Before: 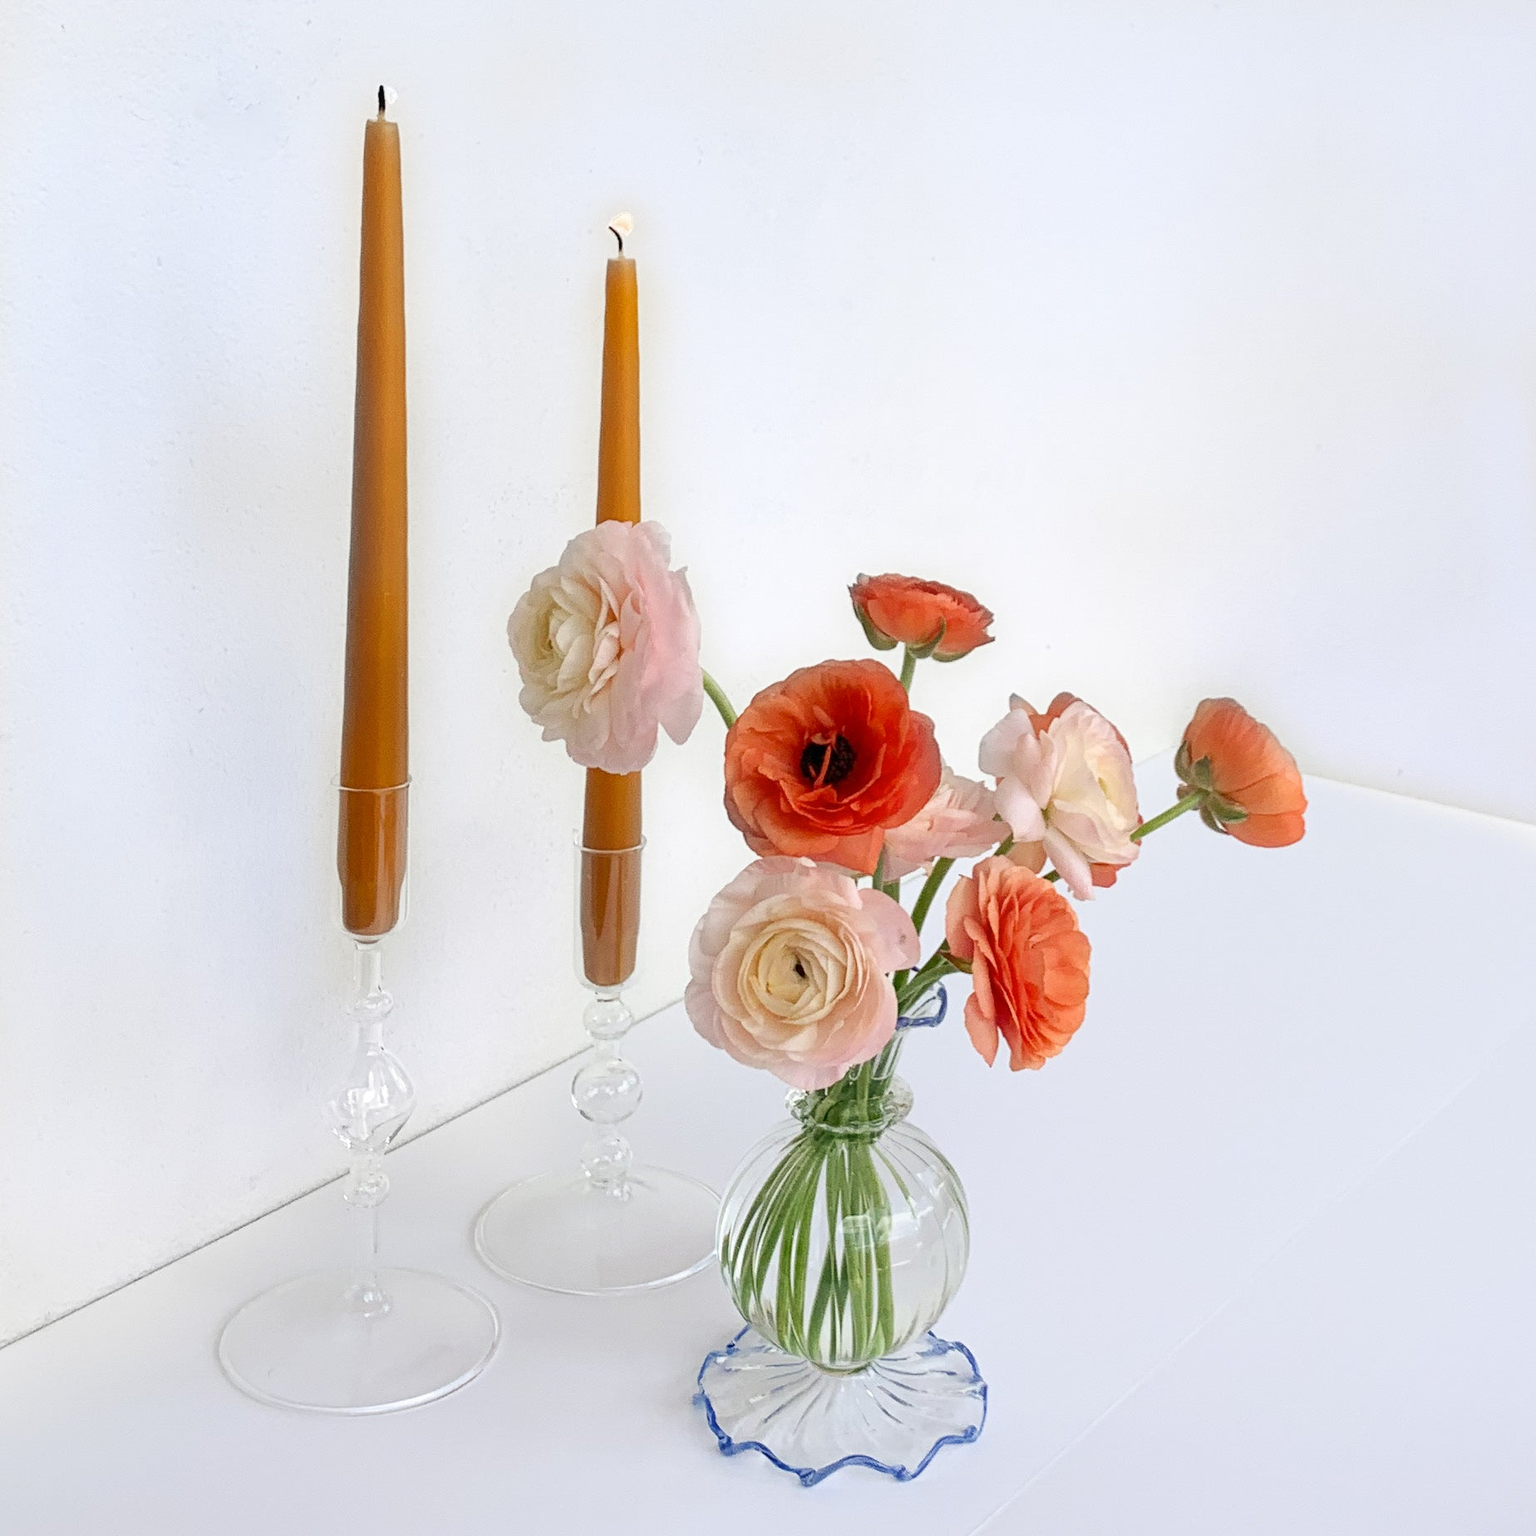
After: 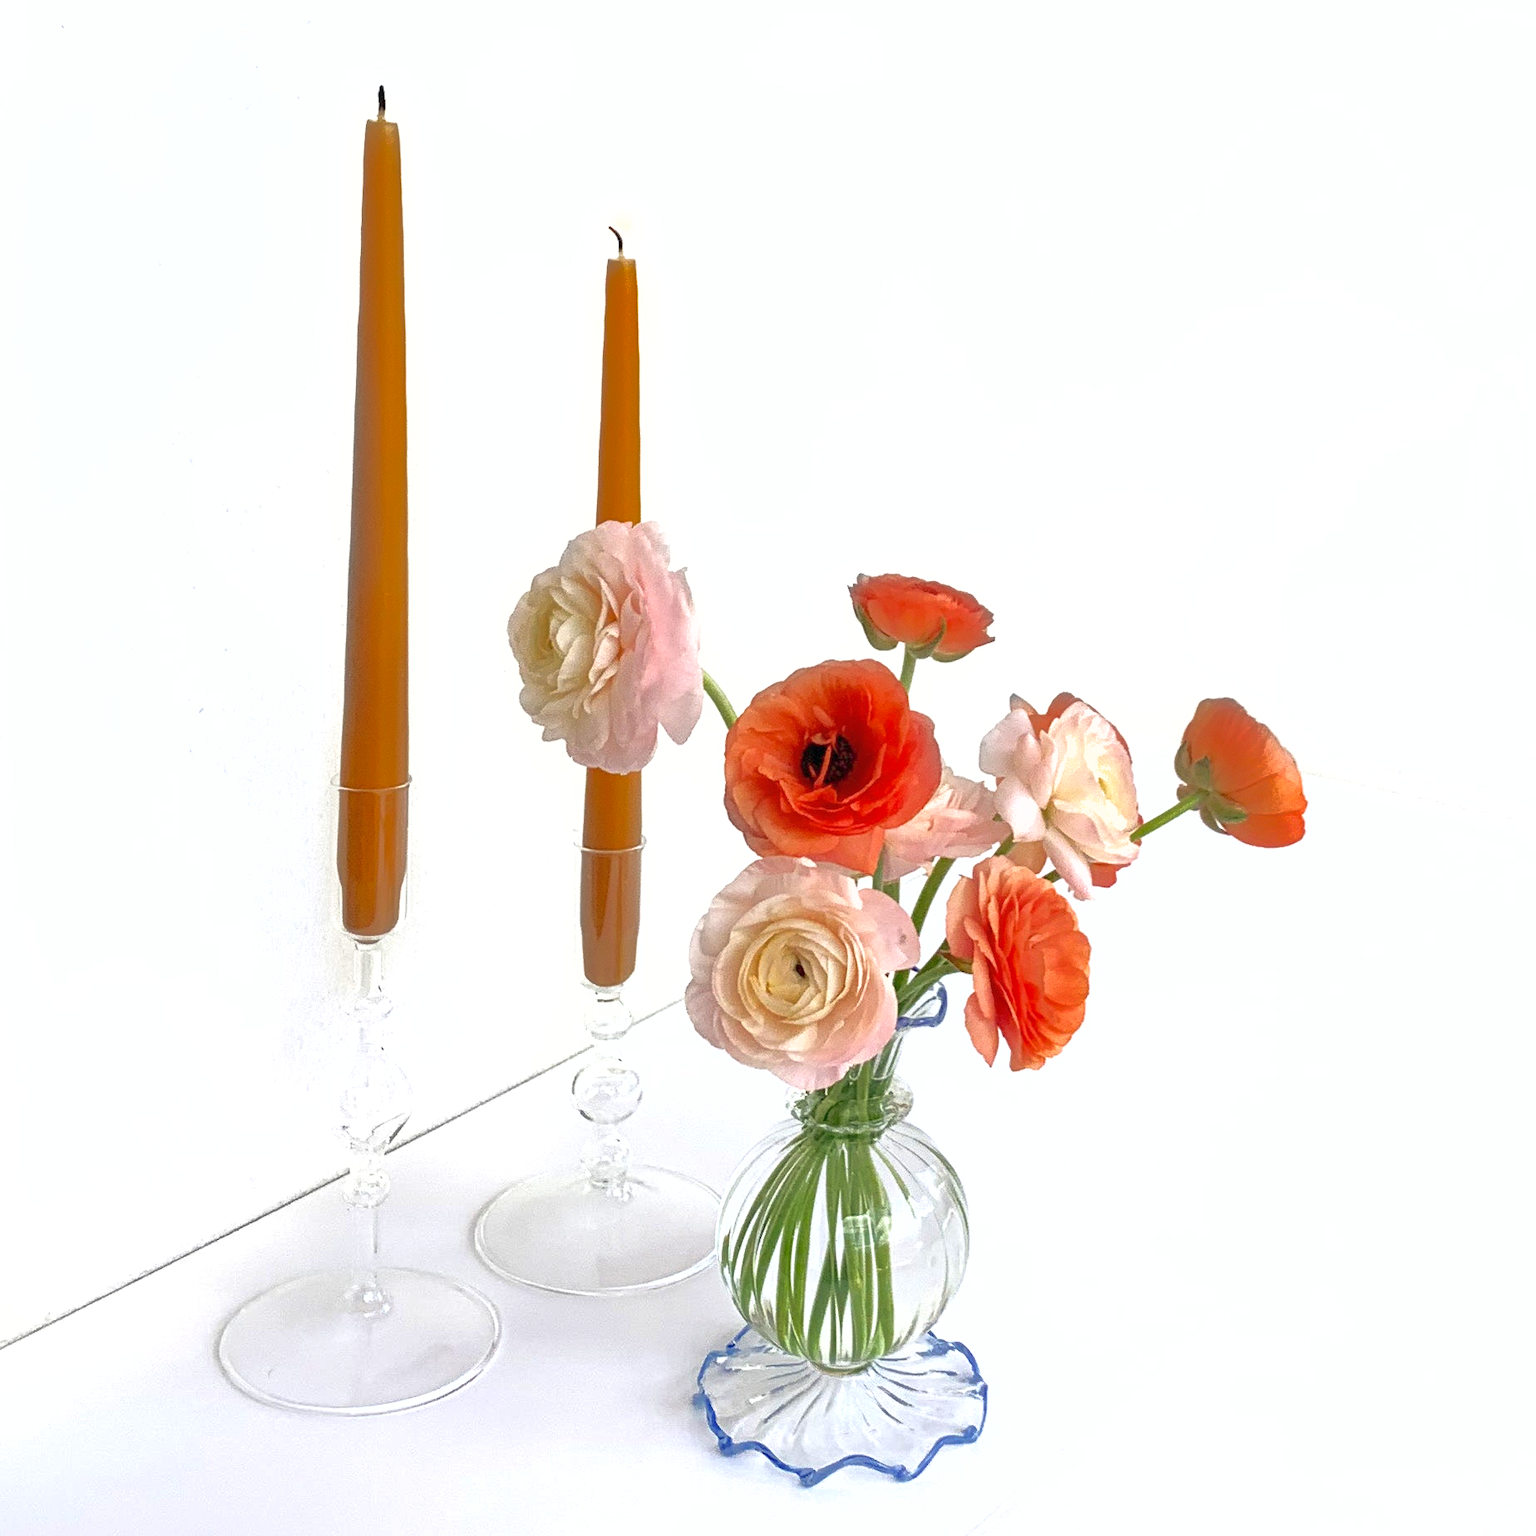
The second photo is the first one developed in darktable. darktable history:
shadows and highlights: on, module defaults
exposure: exposure 0.504 EV, compensate highlight preservation false
